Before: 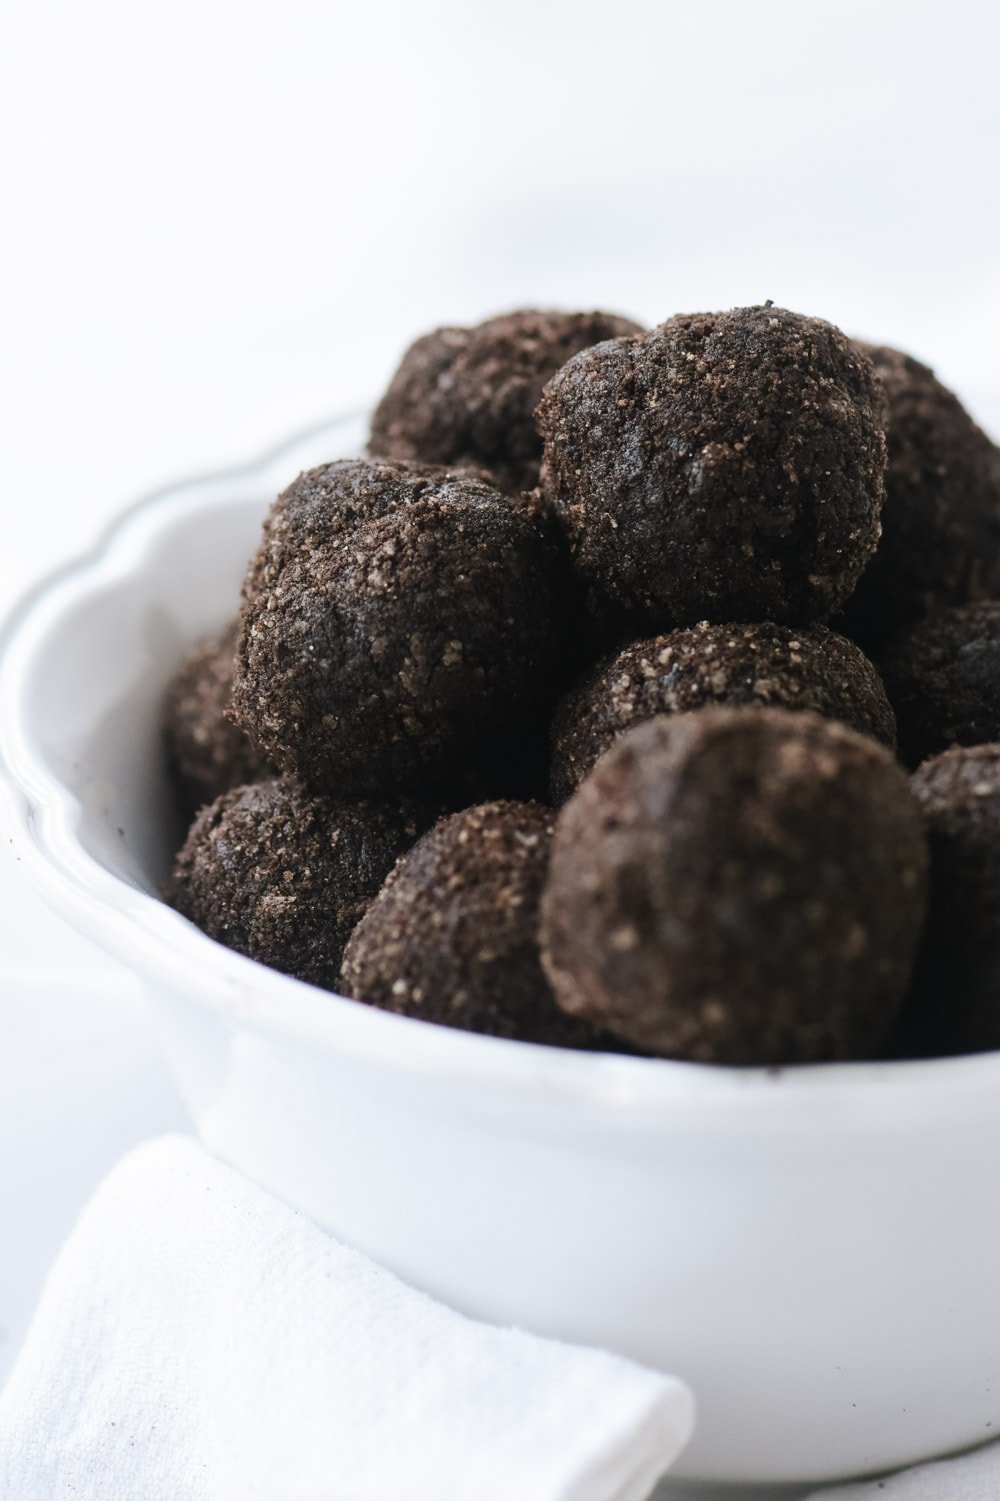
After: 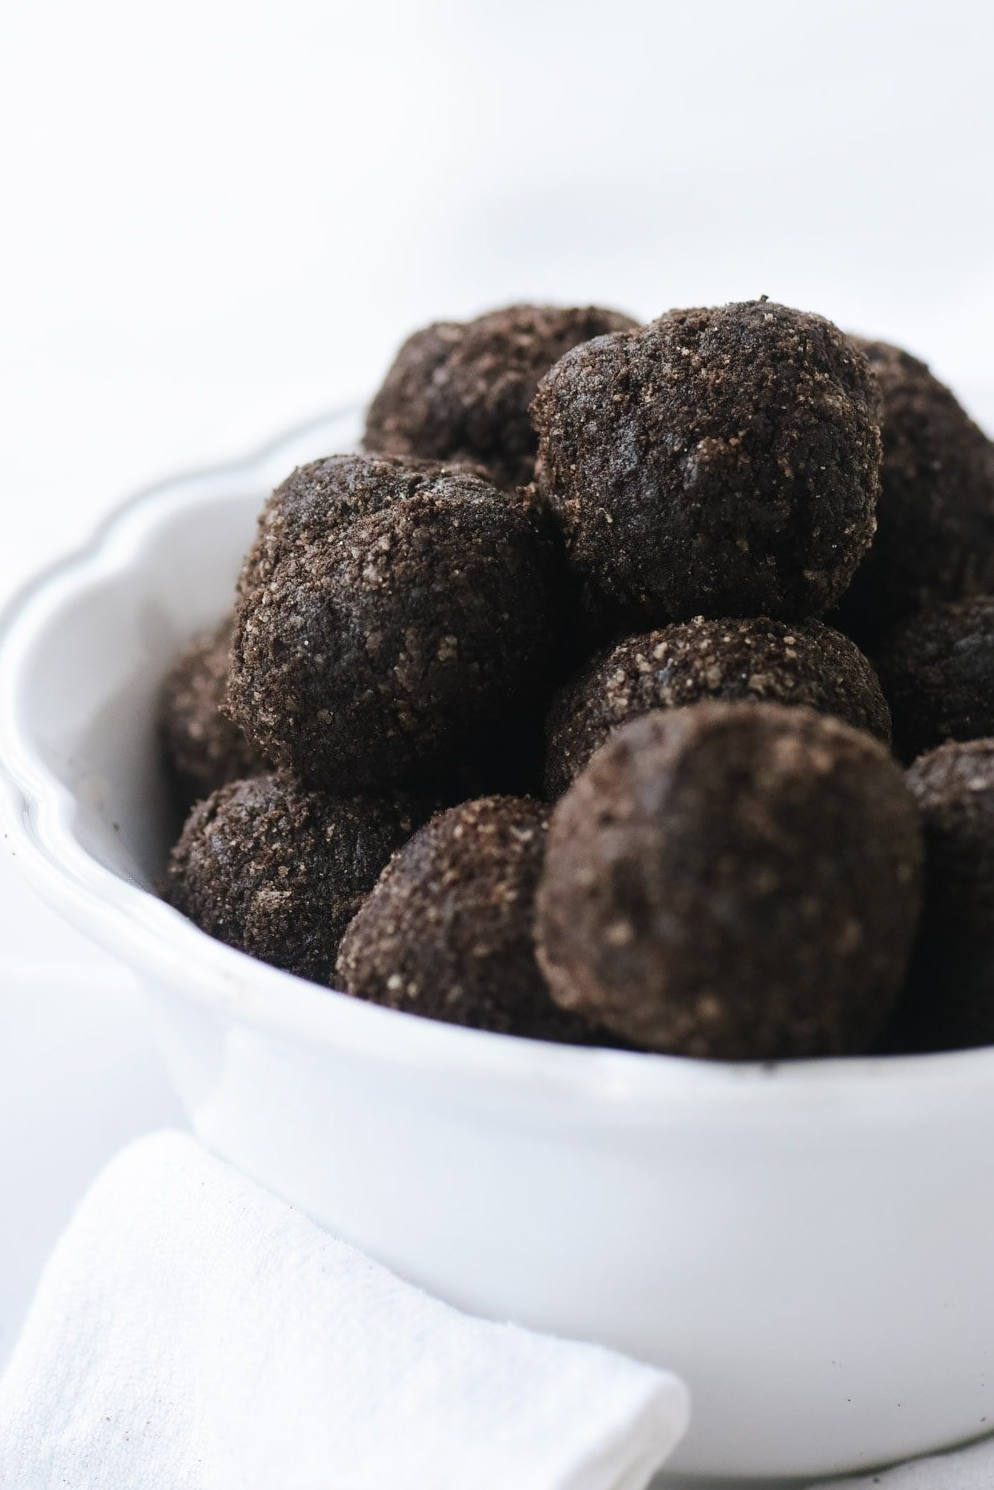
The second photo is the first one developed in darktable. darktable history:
crop and rotate: left 0.513%, top 0.375%, bottom 0.33%
